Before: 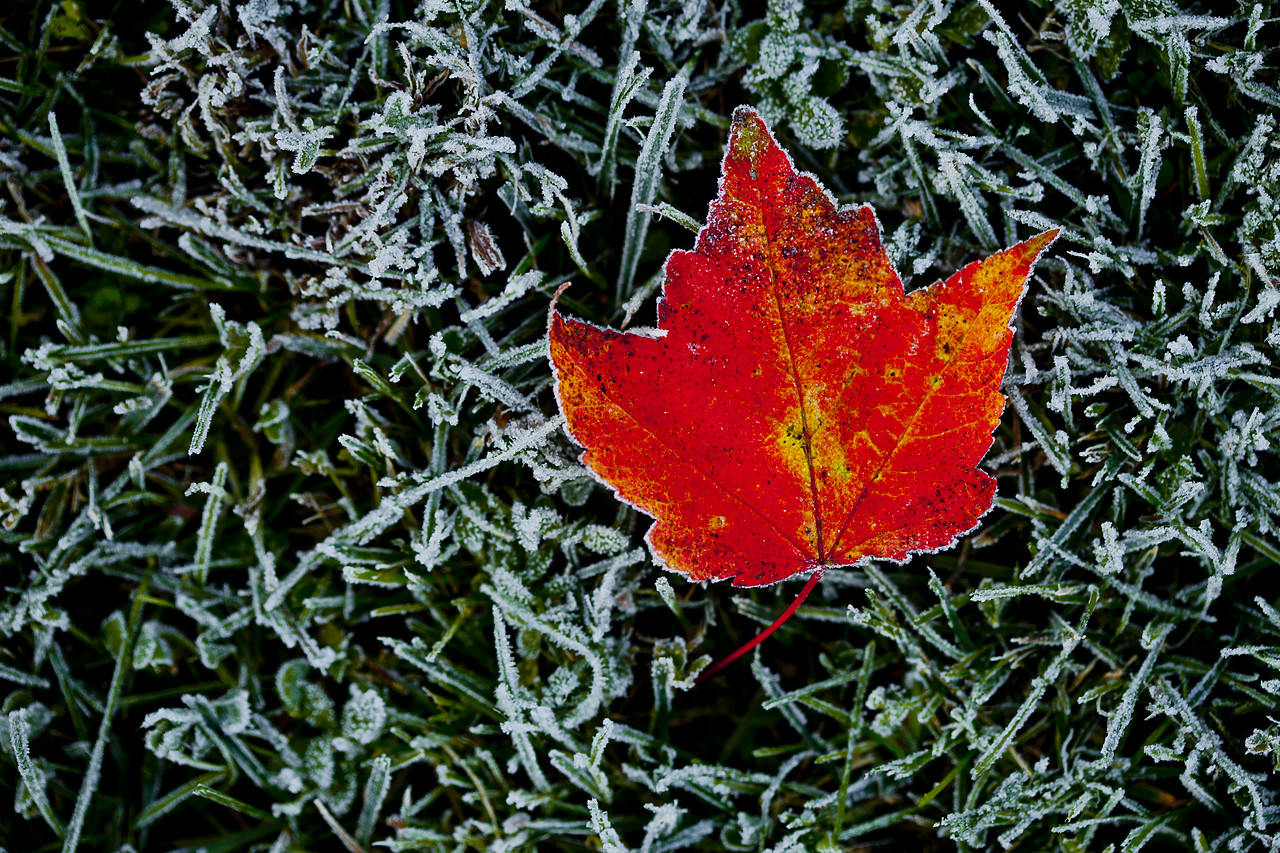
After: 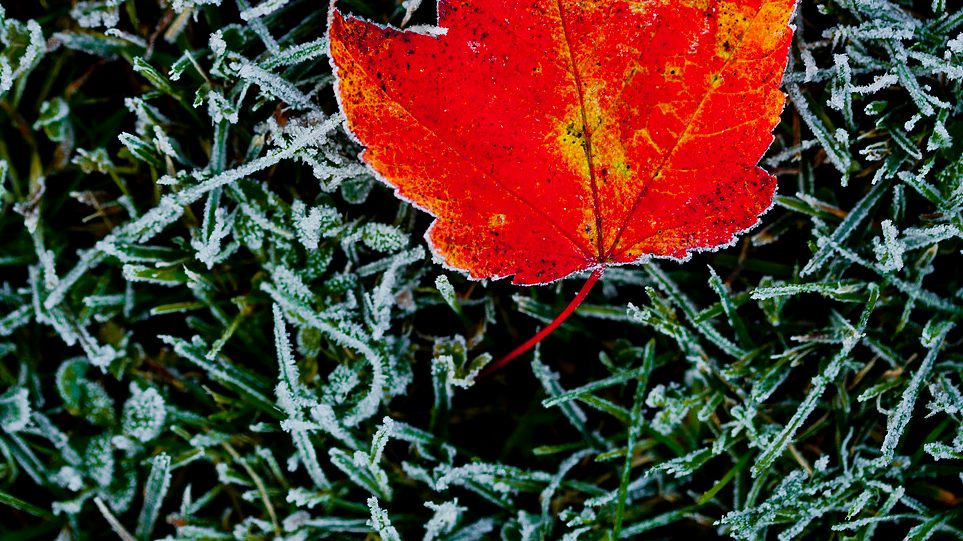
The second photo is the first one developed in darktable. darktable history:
crop and rotate: left 17.216%, top 35.619%, right 7.54%, bottom 0.892%
